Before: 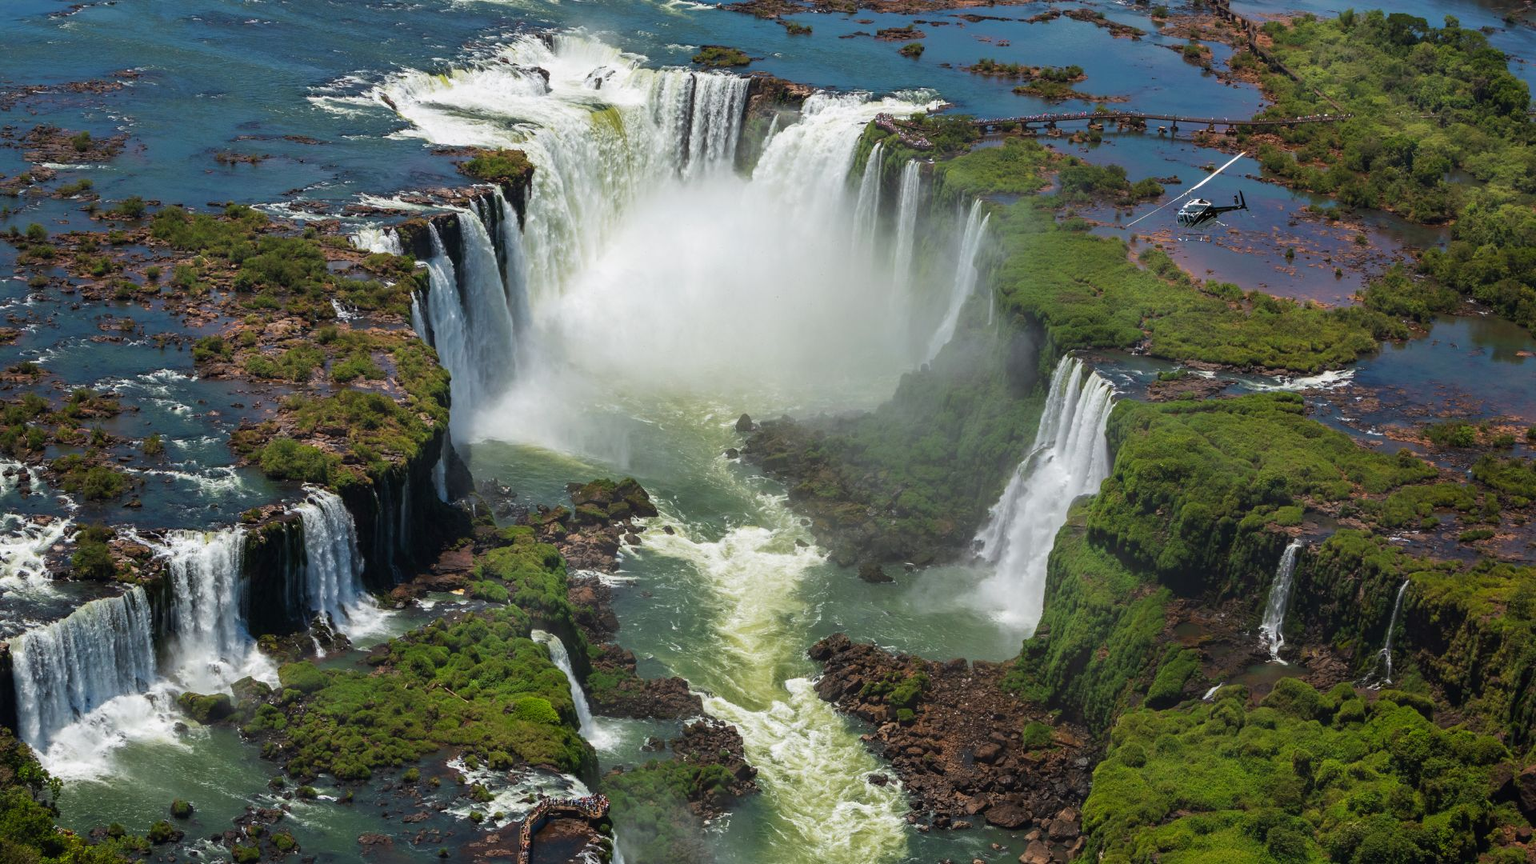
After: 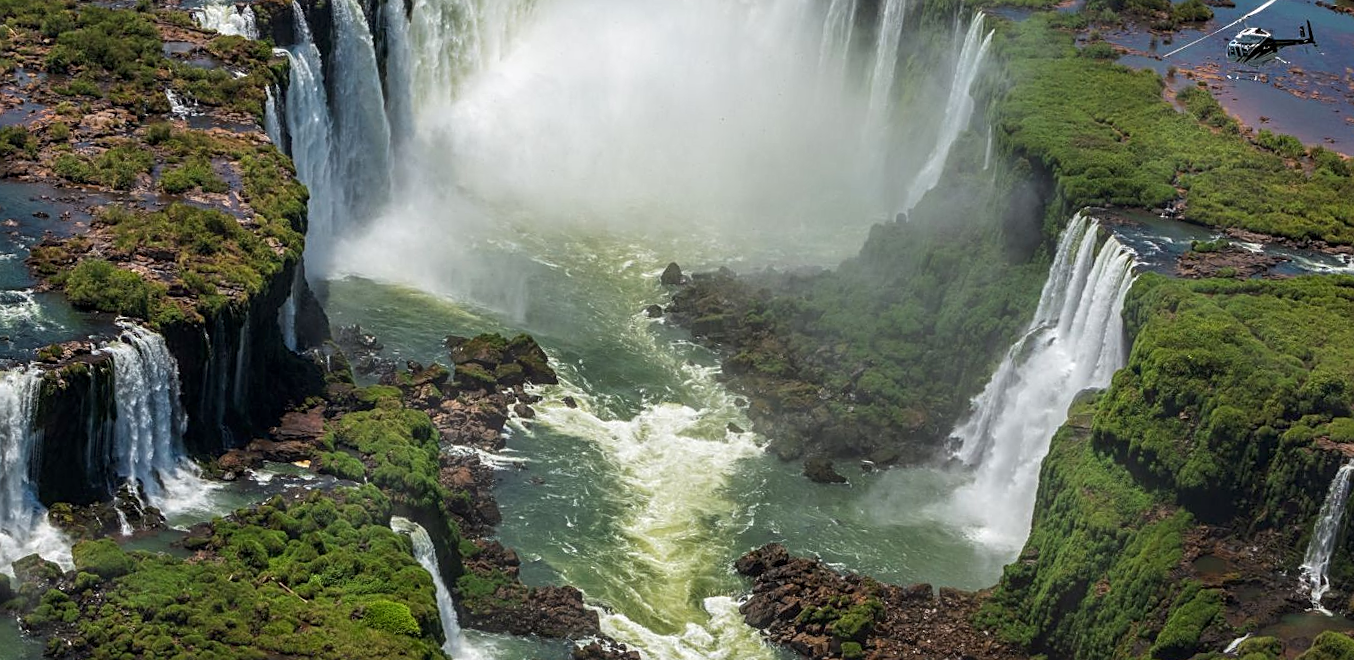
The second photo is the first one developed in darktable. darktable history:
local contrast: on, module defaults
sharpen: amount 0.478
crop and rotate: angle -3.37°, left 9.79%, top 20.73%, right 12.42%, bottom 11.82%
